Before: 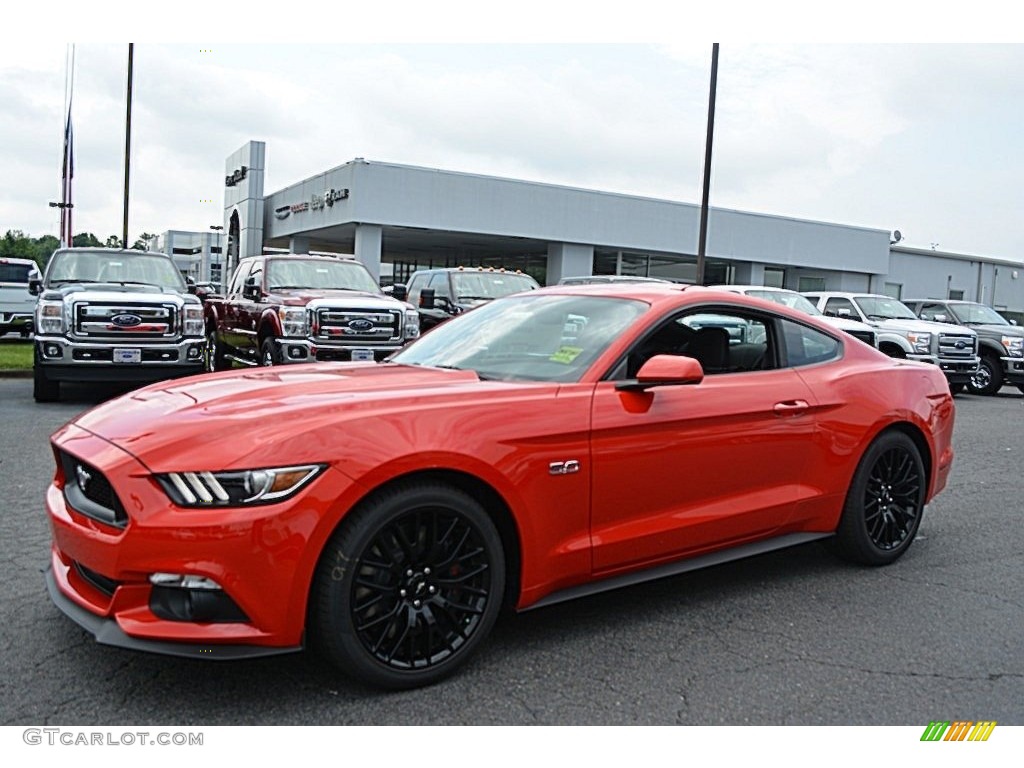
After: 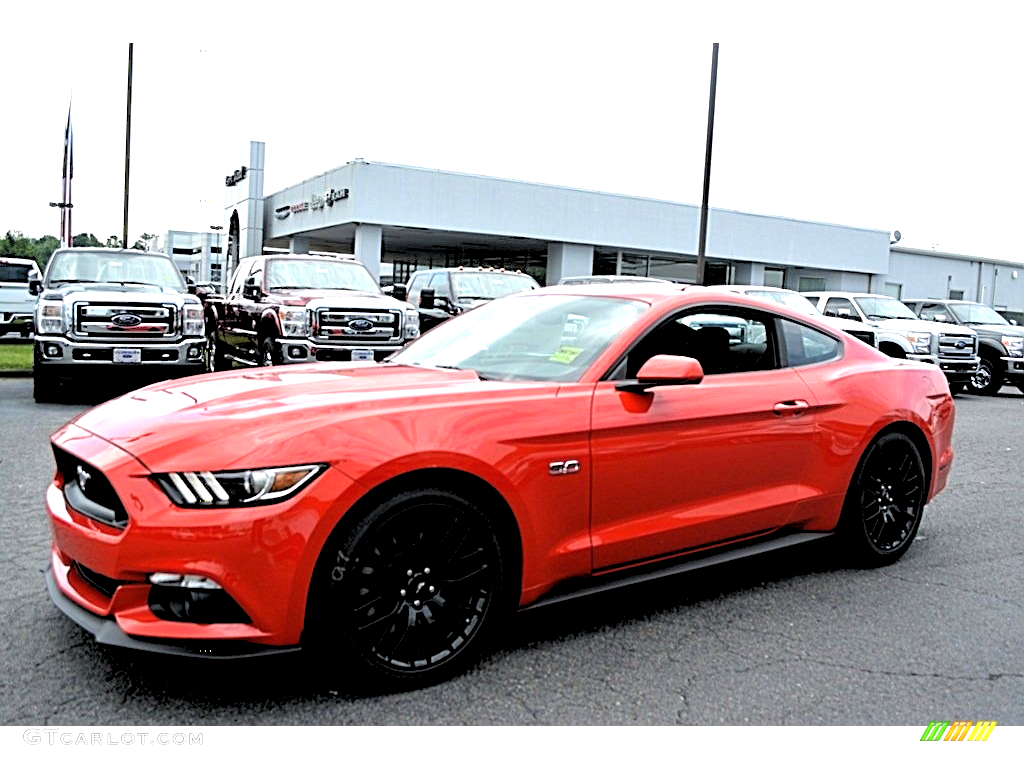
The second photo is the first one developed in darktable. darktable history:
rgb levels: levels [[0.029, 0.461, 0.922], [0, 0.5, 1], [0, 0.5, 1]]
exposure: black level correction 0, exposure 0.7 EV, compensate exposure bias true, compensate highlight preservation false
